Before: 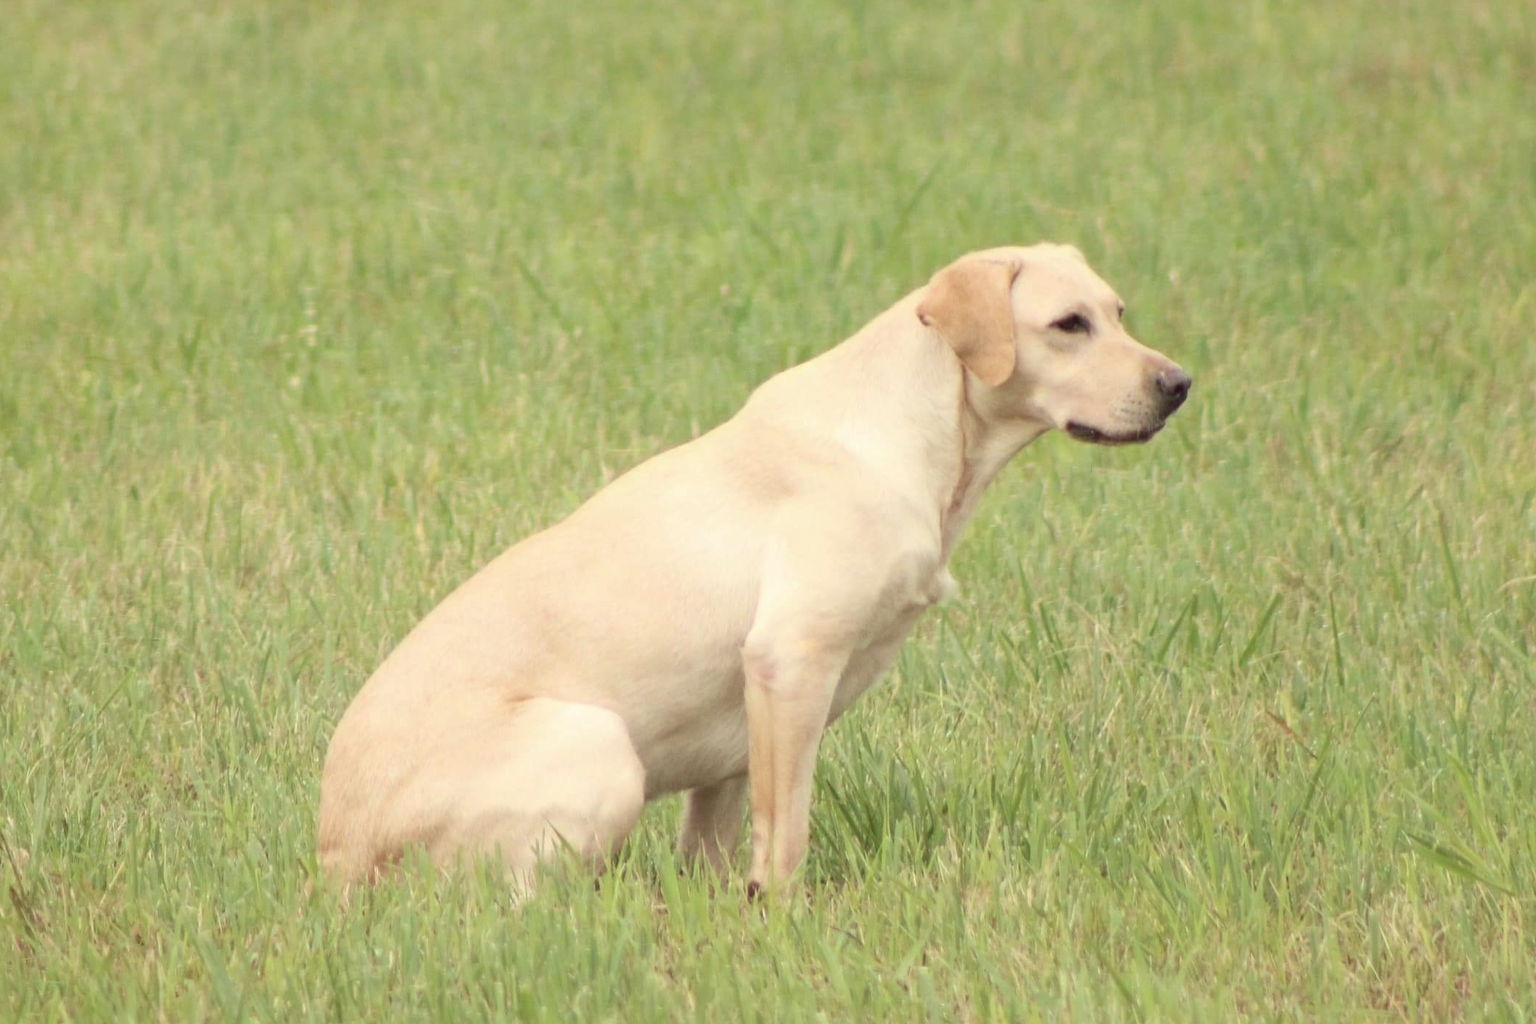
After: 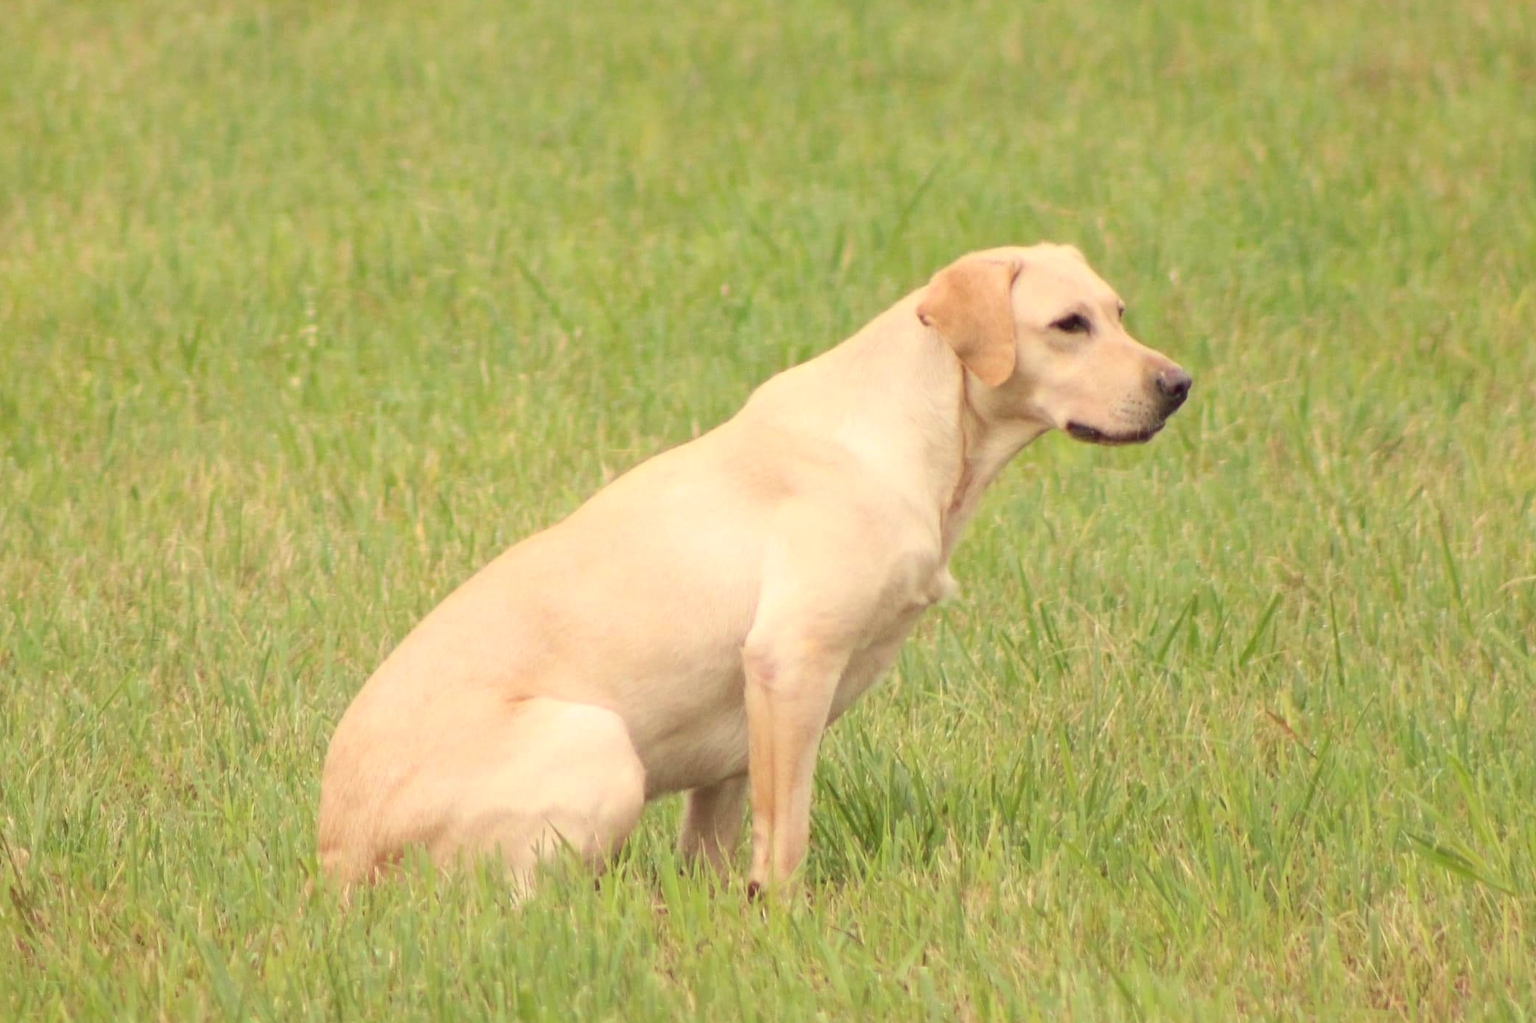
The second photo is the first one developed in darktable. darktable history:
tone equalizer: edges refinement/feathering 500, mask exposure compensation -1.57 EV, preserve details no
color correction: highlights a* 3.93, highlights b* 5.09
